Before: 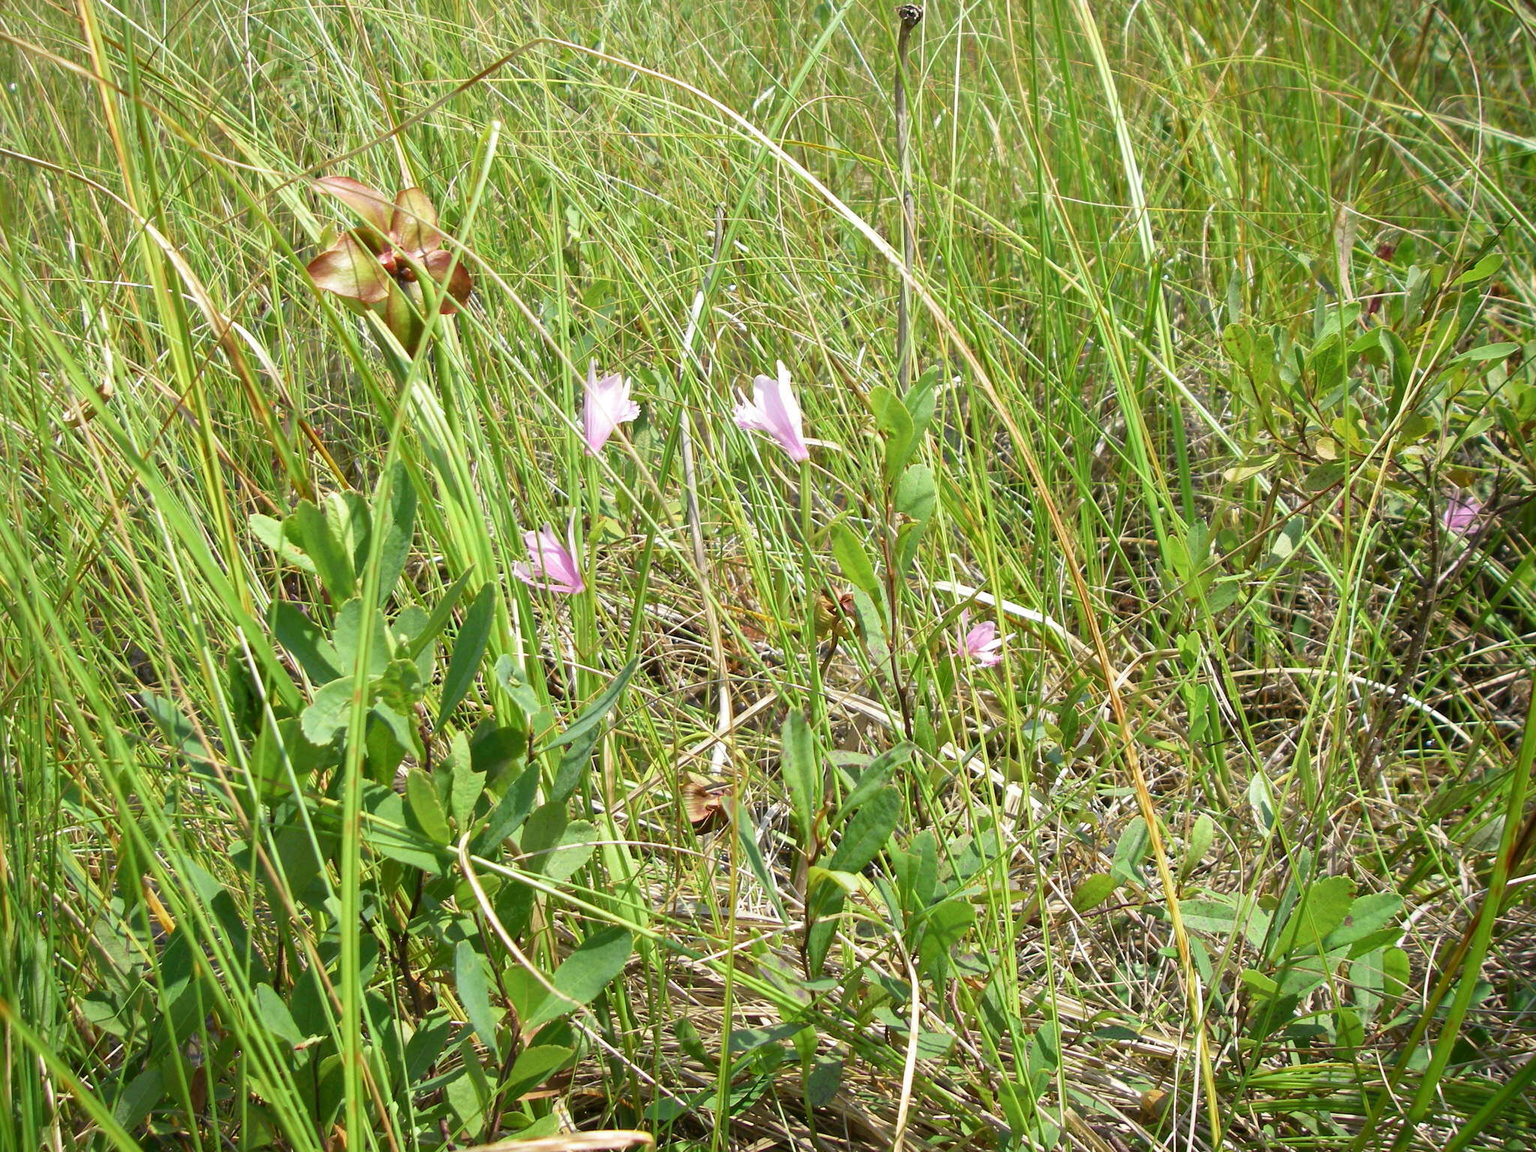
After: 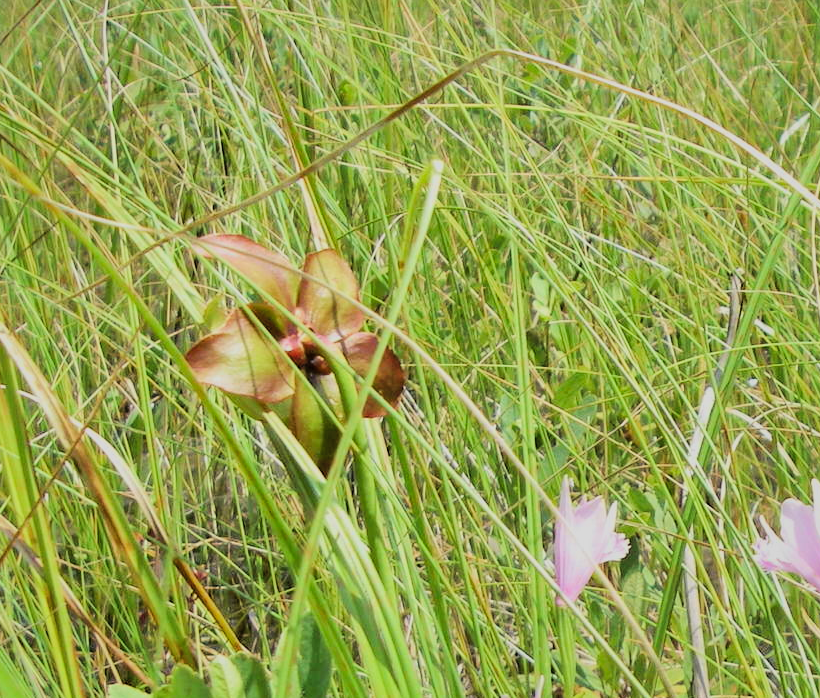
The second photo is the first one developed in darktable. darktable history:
crop and rotate: left 10.981%, top 0.097%, right 48.958%, bottom 54.424%
shadows and highlights: on, module defaults
tone equalizer: -8 EV -0.71 EV, -7 EV -0.715 EV, -6 EV -0.638 EV, -5 EV -0.406 EV, -3 EV 0.401 EV, -2 EV 0.6 EV, -1 EV 0.676 EV, +0 EV 0.776 EV, edges refinement/feathering 500, mask exposure compensation -1.57 EV, preserve details no
filmic rgb: black relative exposure -7.09 EV, white relative exposure 5.35 EV, hardness 3.02, color science v6 (2022)
